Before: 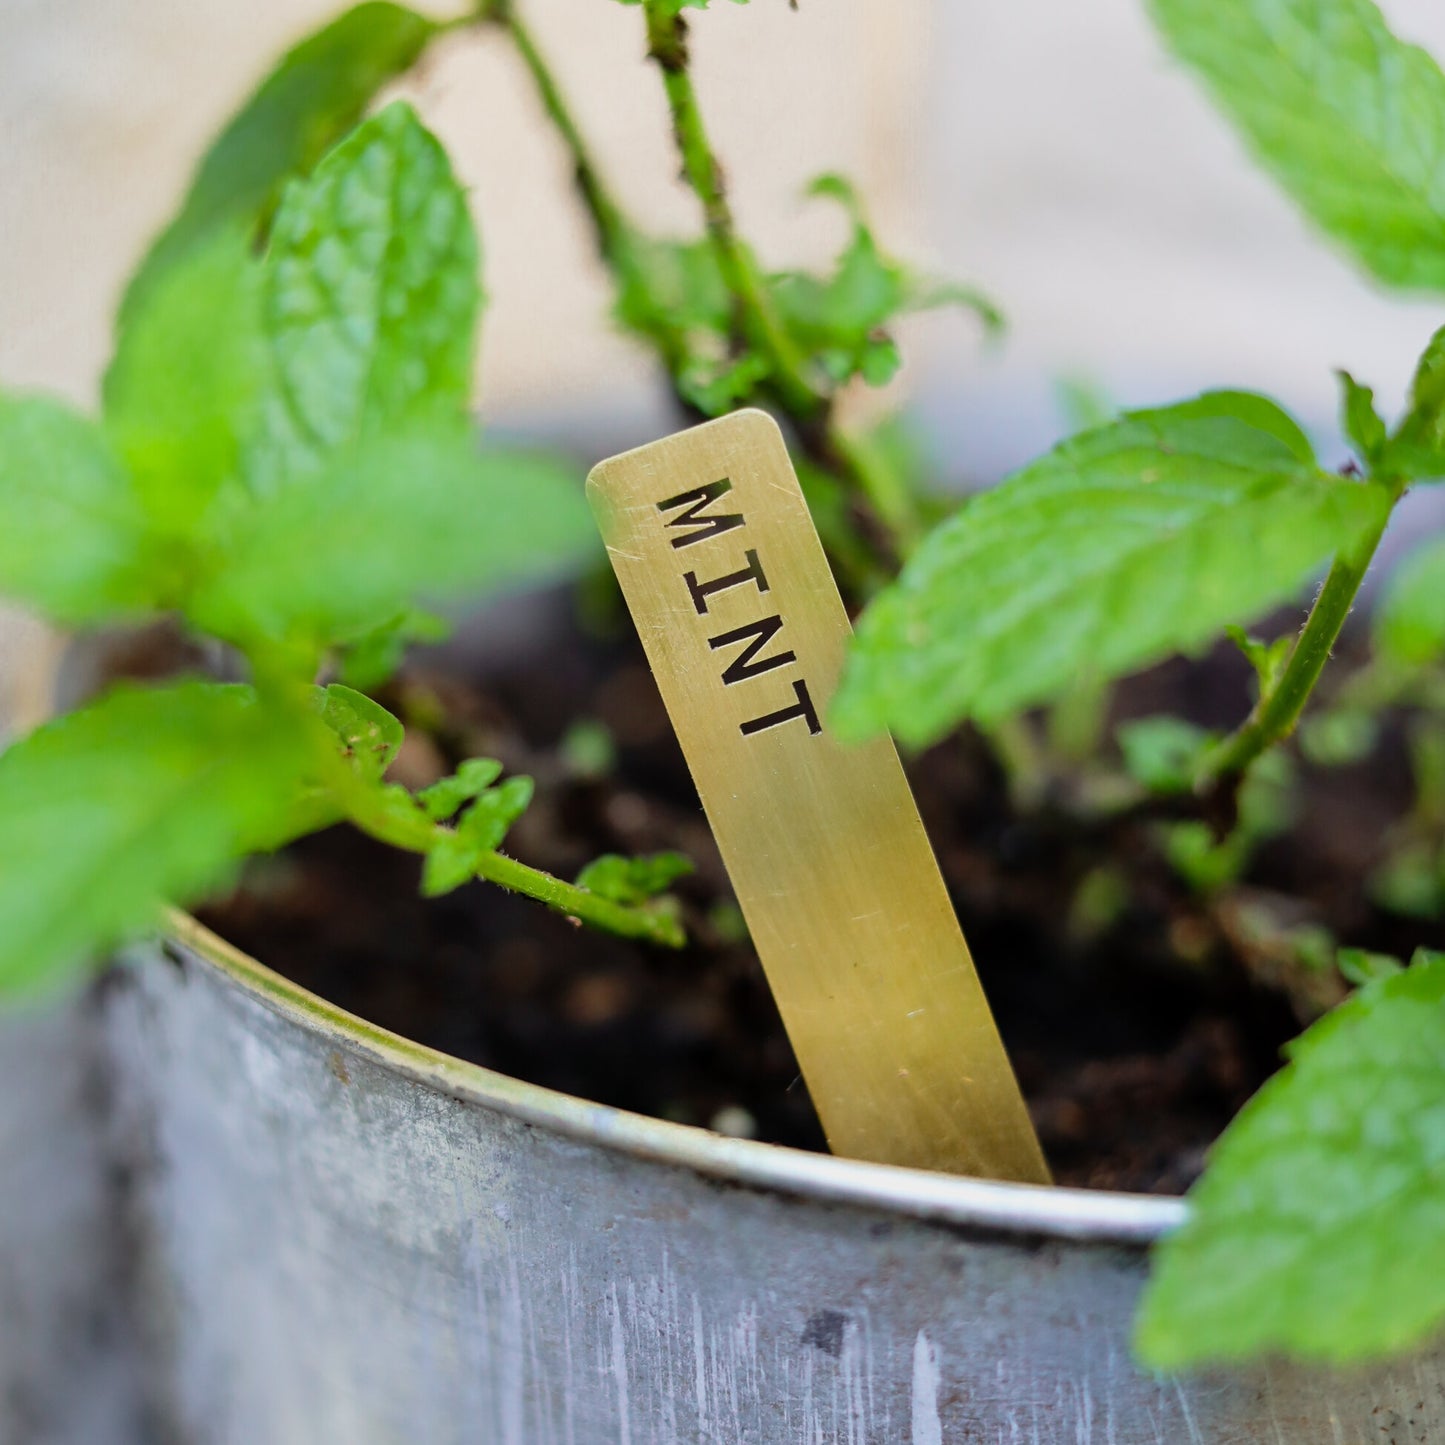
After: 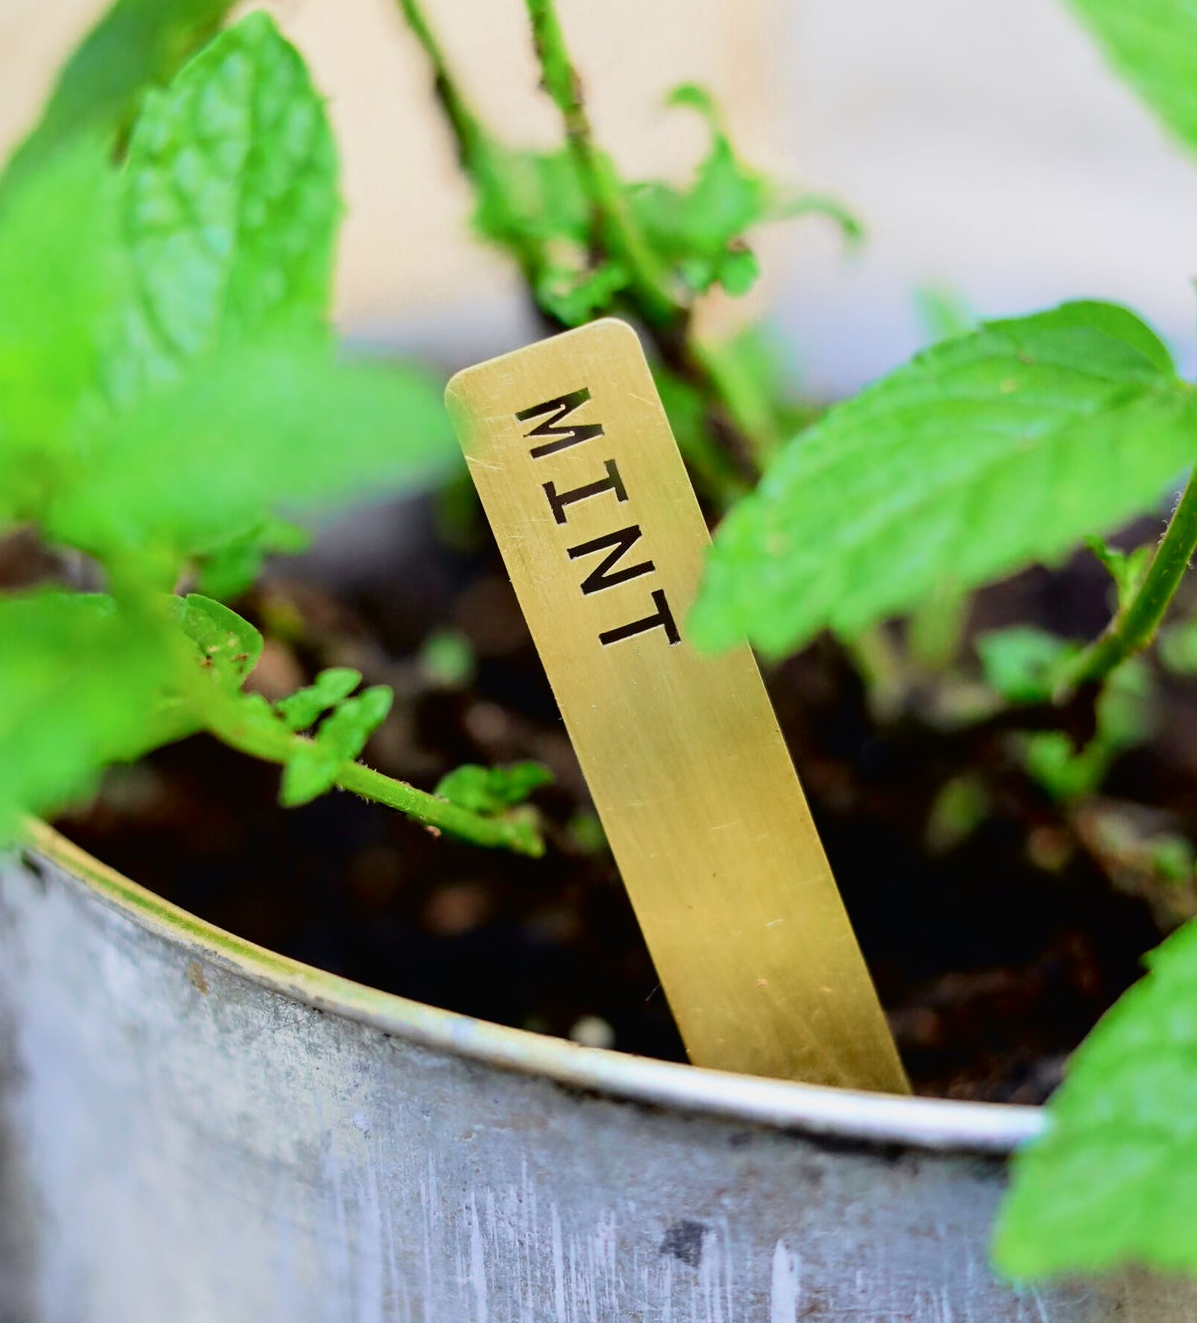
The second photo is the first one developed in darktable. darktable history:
crop: left 9.807%, top 6.259%, right 7.334%, bottom 2.177%
tone curve: curves: ch0 [(0, 0.013) (0.054, 0.018) (0.205, 0.191) (0.289, 0.292) (0.39, 0.424) (0.493, 0.551) (0.666, 0.743) (0.795, 0.841) (1, 0.998)]; ch1 [(0, 0) (0.385, 0.343) (0.439, 0.415) (0.494, 0.495) (0.501, 0.501) (0.51, 0.509) (0.54, 0.552) (0.586, 0.614) (0.66, 0.706) (0.783, 0.804) (1, 1)]; ch2 [(0, 0) (0.32, 0.281) (0.403, 0.399) (0.441, 0.428) (0.47, 0.469) (0.498, 0.496) (0.524, 0.538) (0.566, 0.579) (0.633, 0.665) (0.7, 0.711) (1, 1)], color space Lab, independent channels, preserve colors none
